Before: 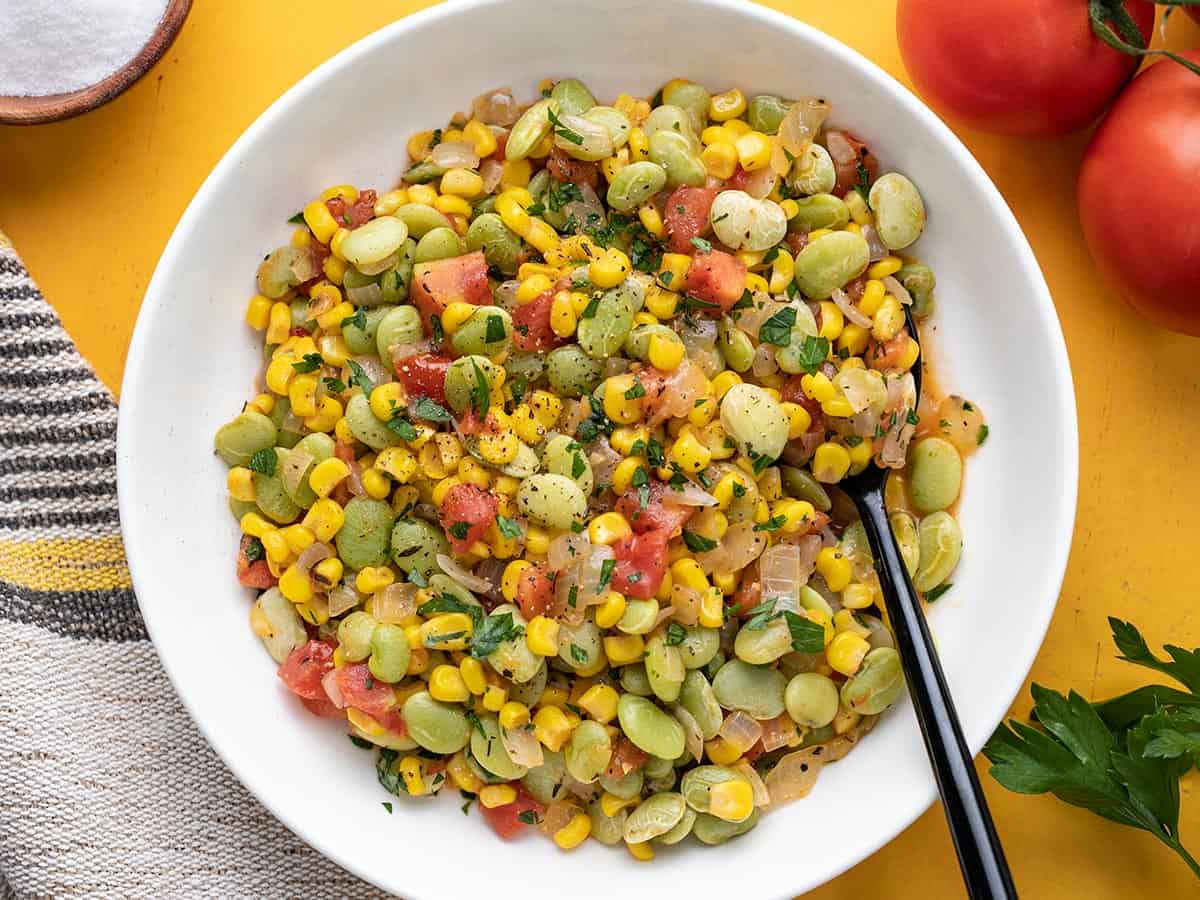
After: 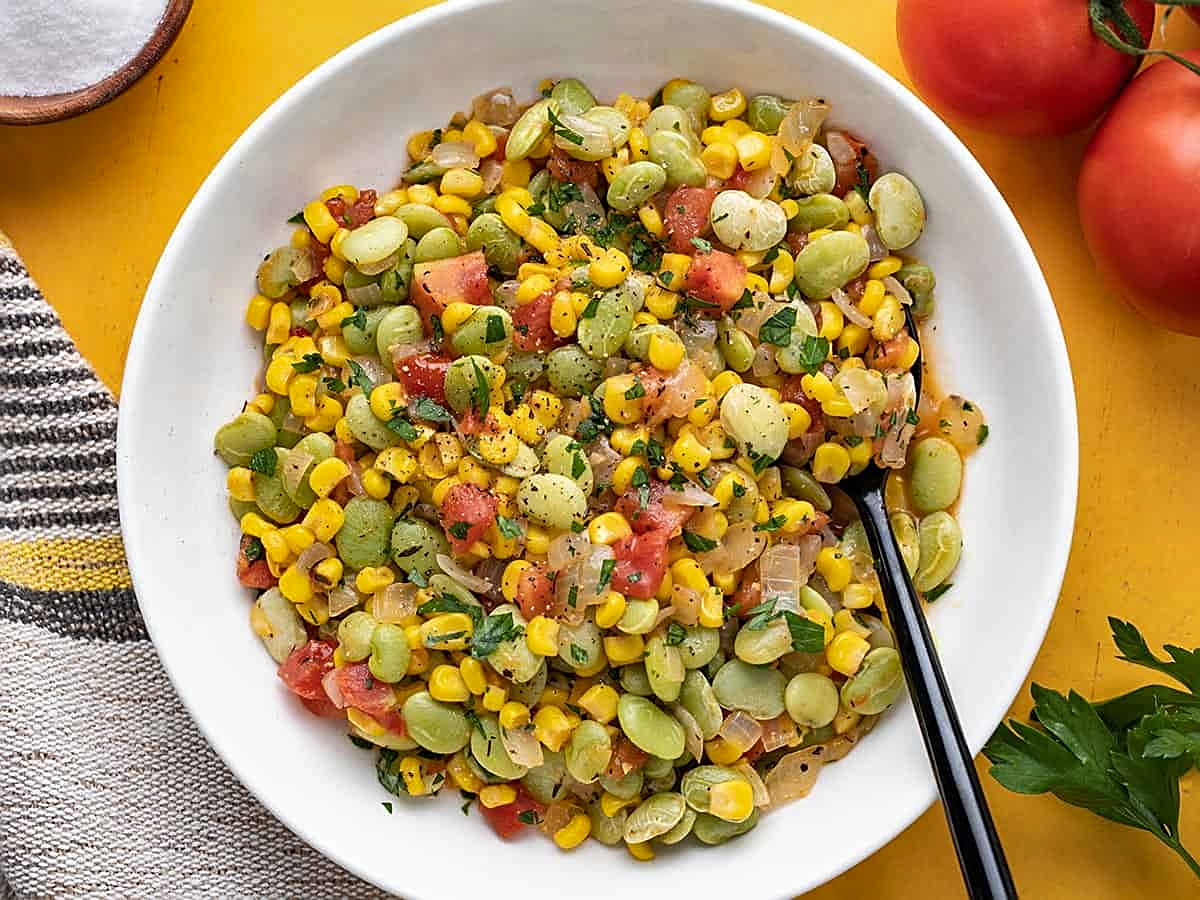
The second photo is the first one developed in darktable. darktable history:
shadows and highlights: low approximation 0.01, soften with gaussian
tone equalizer: on, module defaults
sharpen: on, module defaults
